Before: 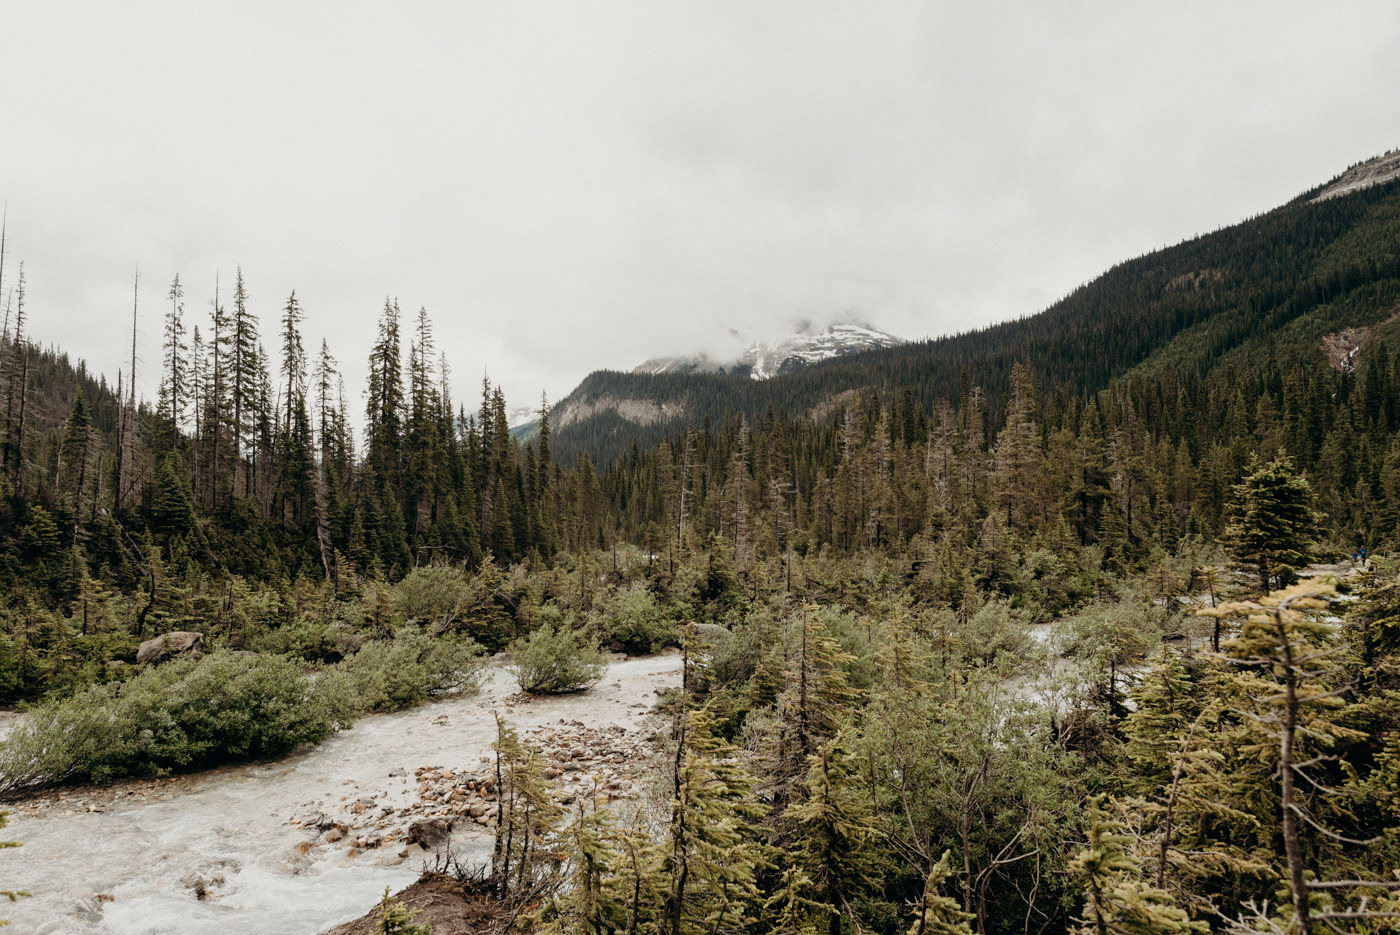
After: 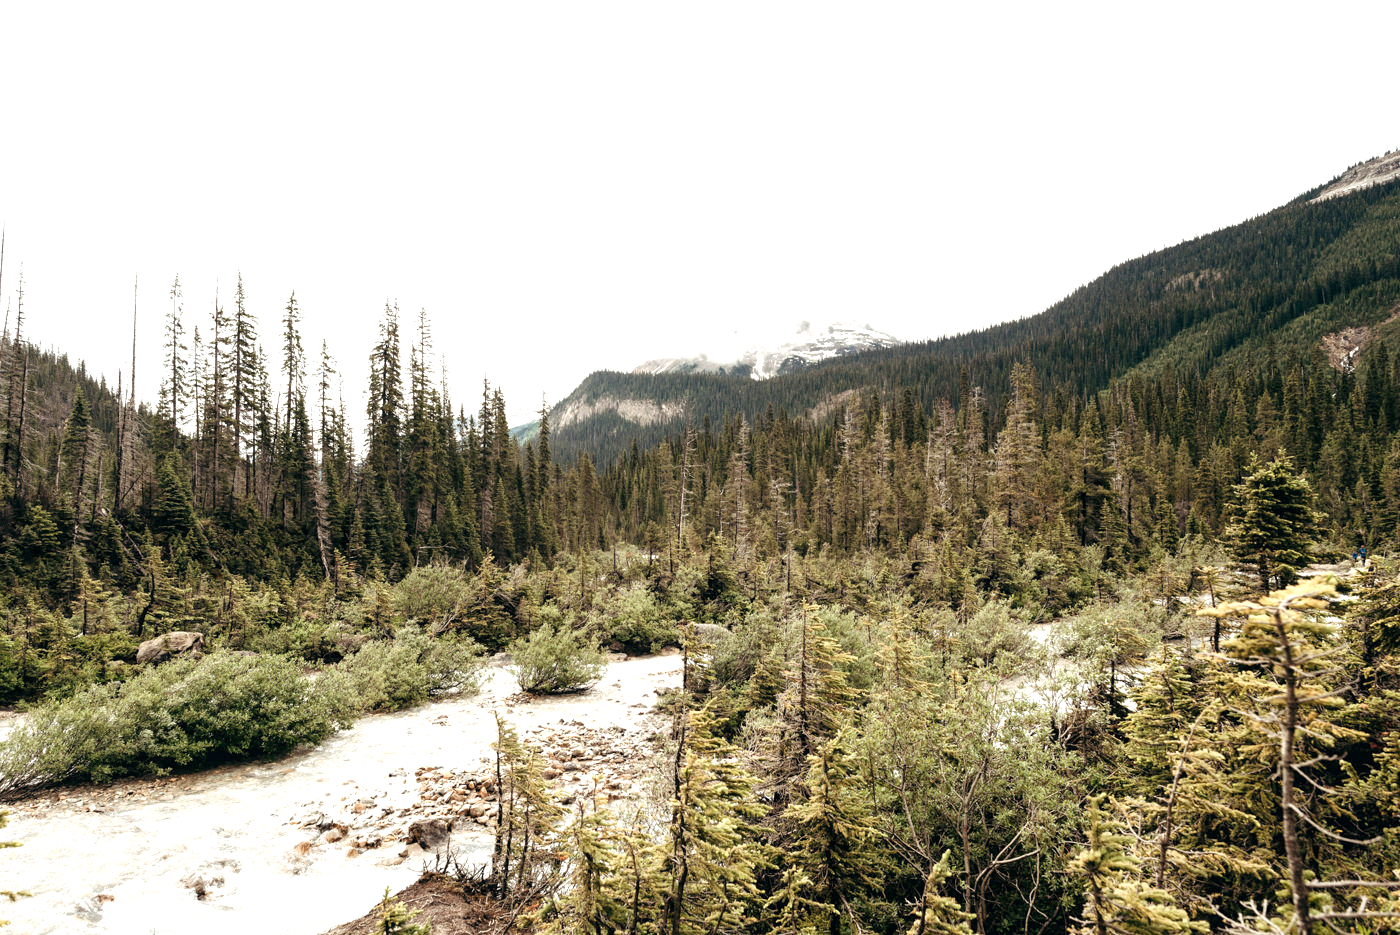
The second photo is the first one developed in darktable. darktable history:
local contrast: highlights 106%, shadows 97%, detail 120%, midtone range 0.2
exposure: black level correction 0, exposure 1 EV, compensate highlight preservation false
